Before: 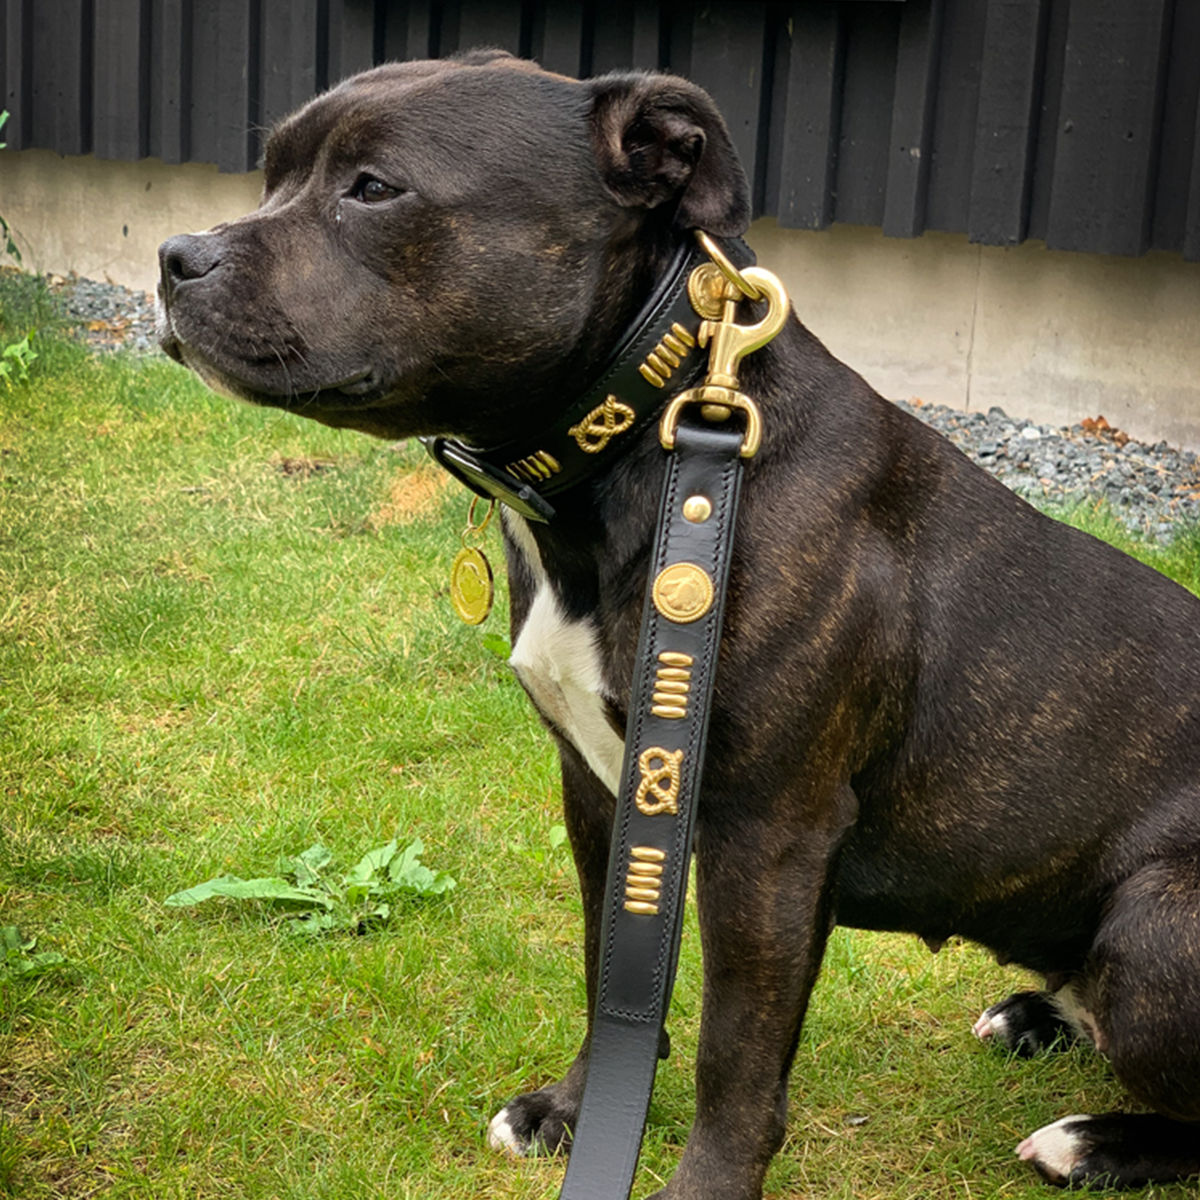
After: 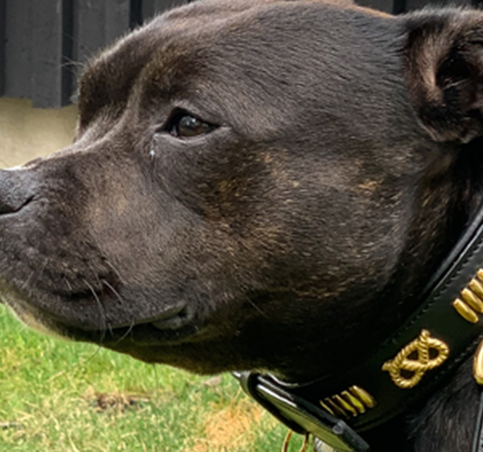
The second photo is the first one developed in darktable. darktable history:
crop: left 15.551%, top 5.454%, right 44.198%, bottom 56.874%
